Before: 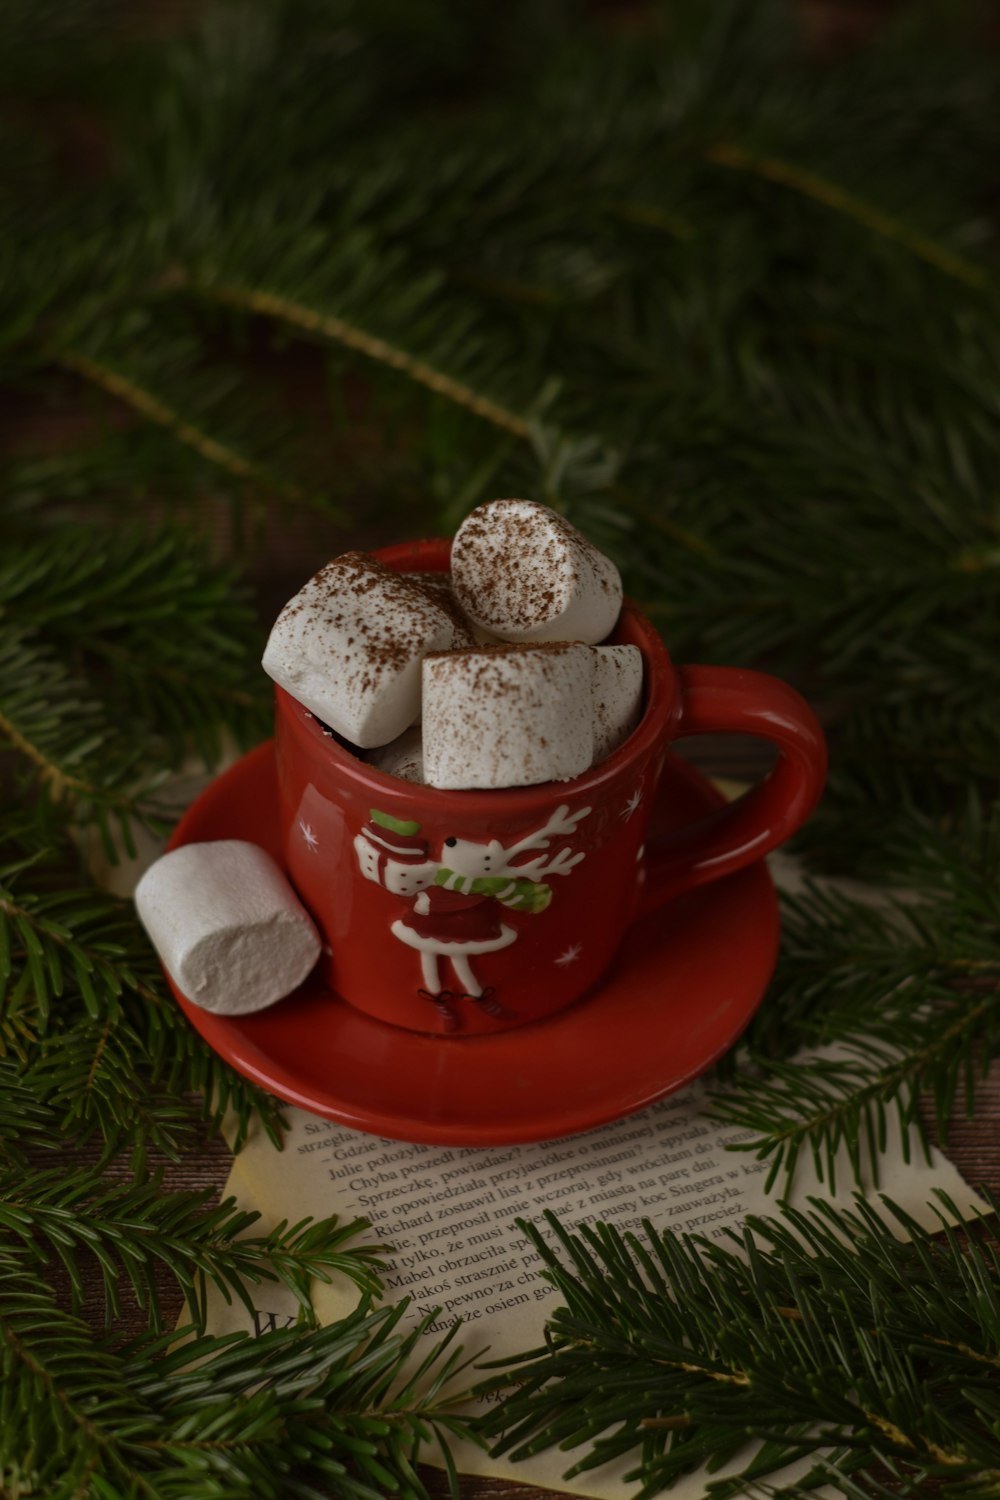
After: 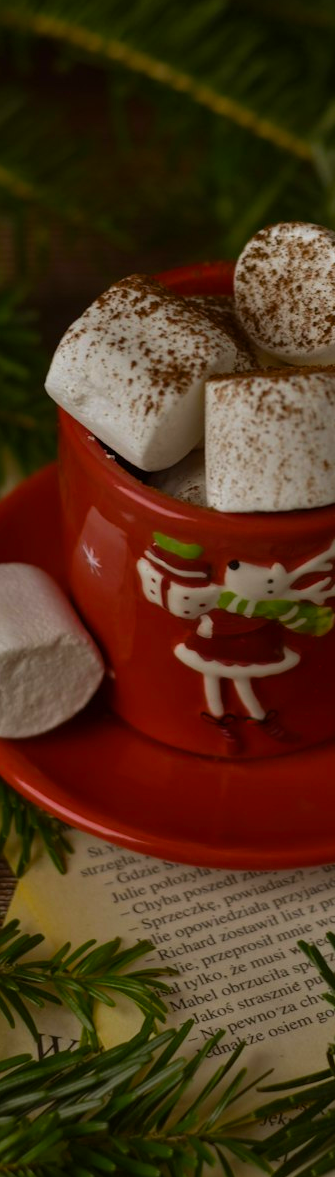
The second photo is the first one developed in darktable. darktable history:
color balance rgb: perceptual saturation grading › global saturation 25%, global vibrance 20%
crop and rotate: left 21.77%, top 18.528%, right 44.676%, bottom 2.997%
